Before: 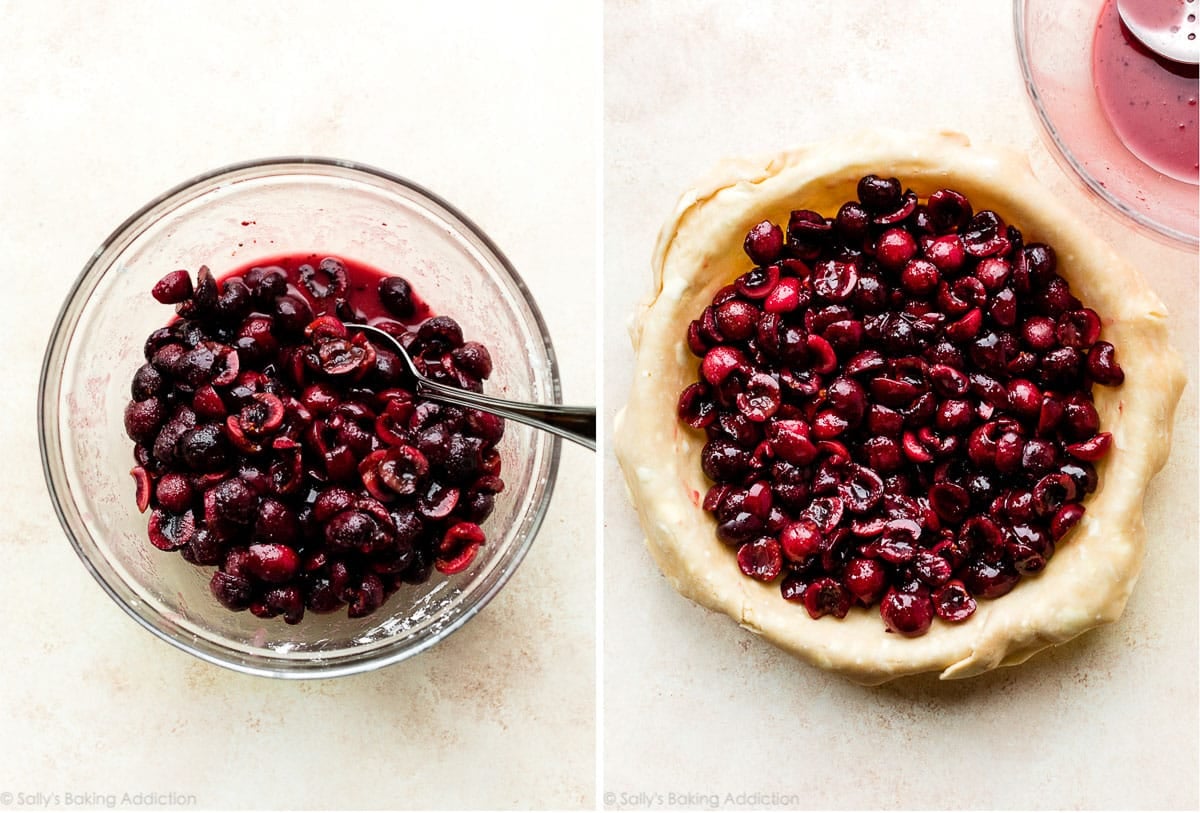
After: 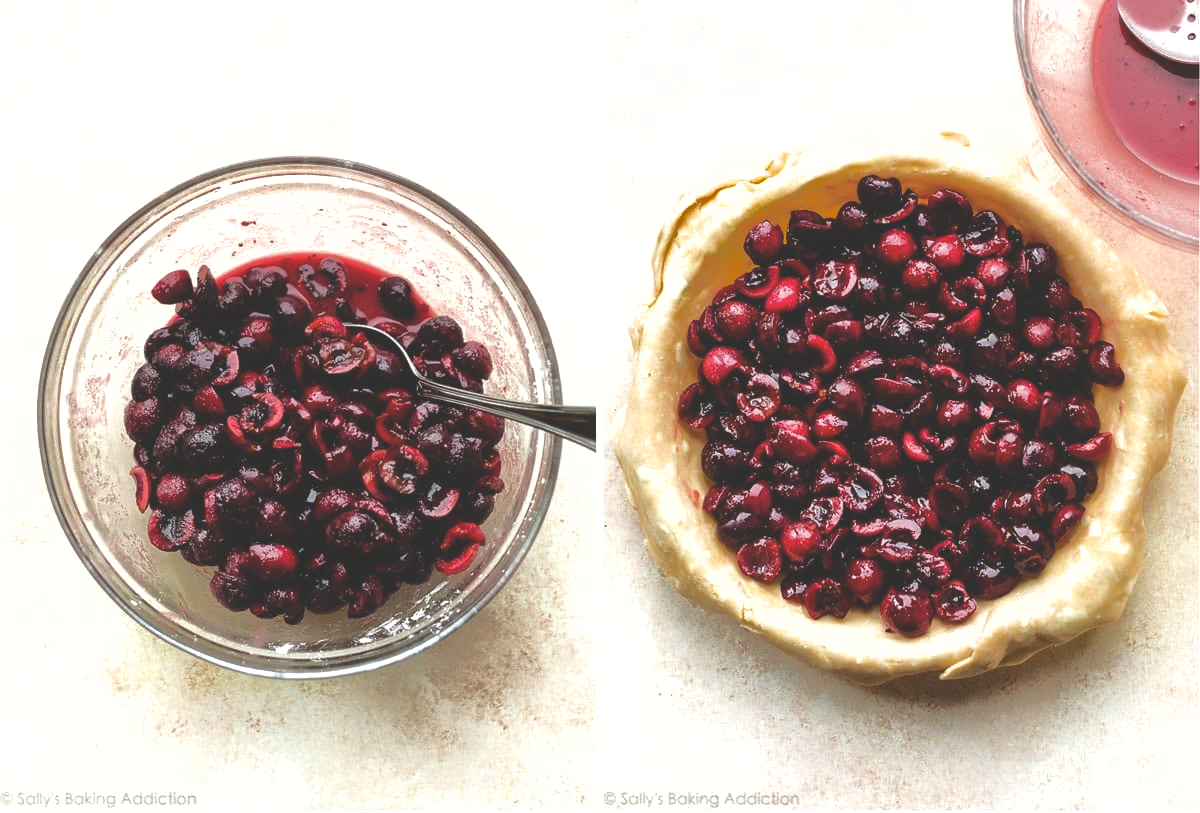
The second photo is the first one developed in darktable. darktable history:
exposure: black level correction -0.026, exposure -0.118 EV, compensate exposure bias true, compensate highlight preservation false
tone equalizer: -8 EV -0.41 EV, -7 EV -0.414 EV, -6 EV -0.308 EV, -5 EV -0.187 EV, -3 EV 0.218 EV, -2 EV 0.337 EV, -1 EV 0.41 EV, +0 EV 0.414 EV, edges refinement/feathering 500, mask exposure compensation -1.57 EV, preserve details guided filter
shadows and highlights: shadows 39.82, highlights -60.08
